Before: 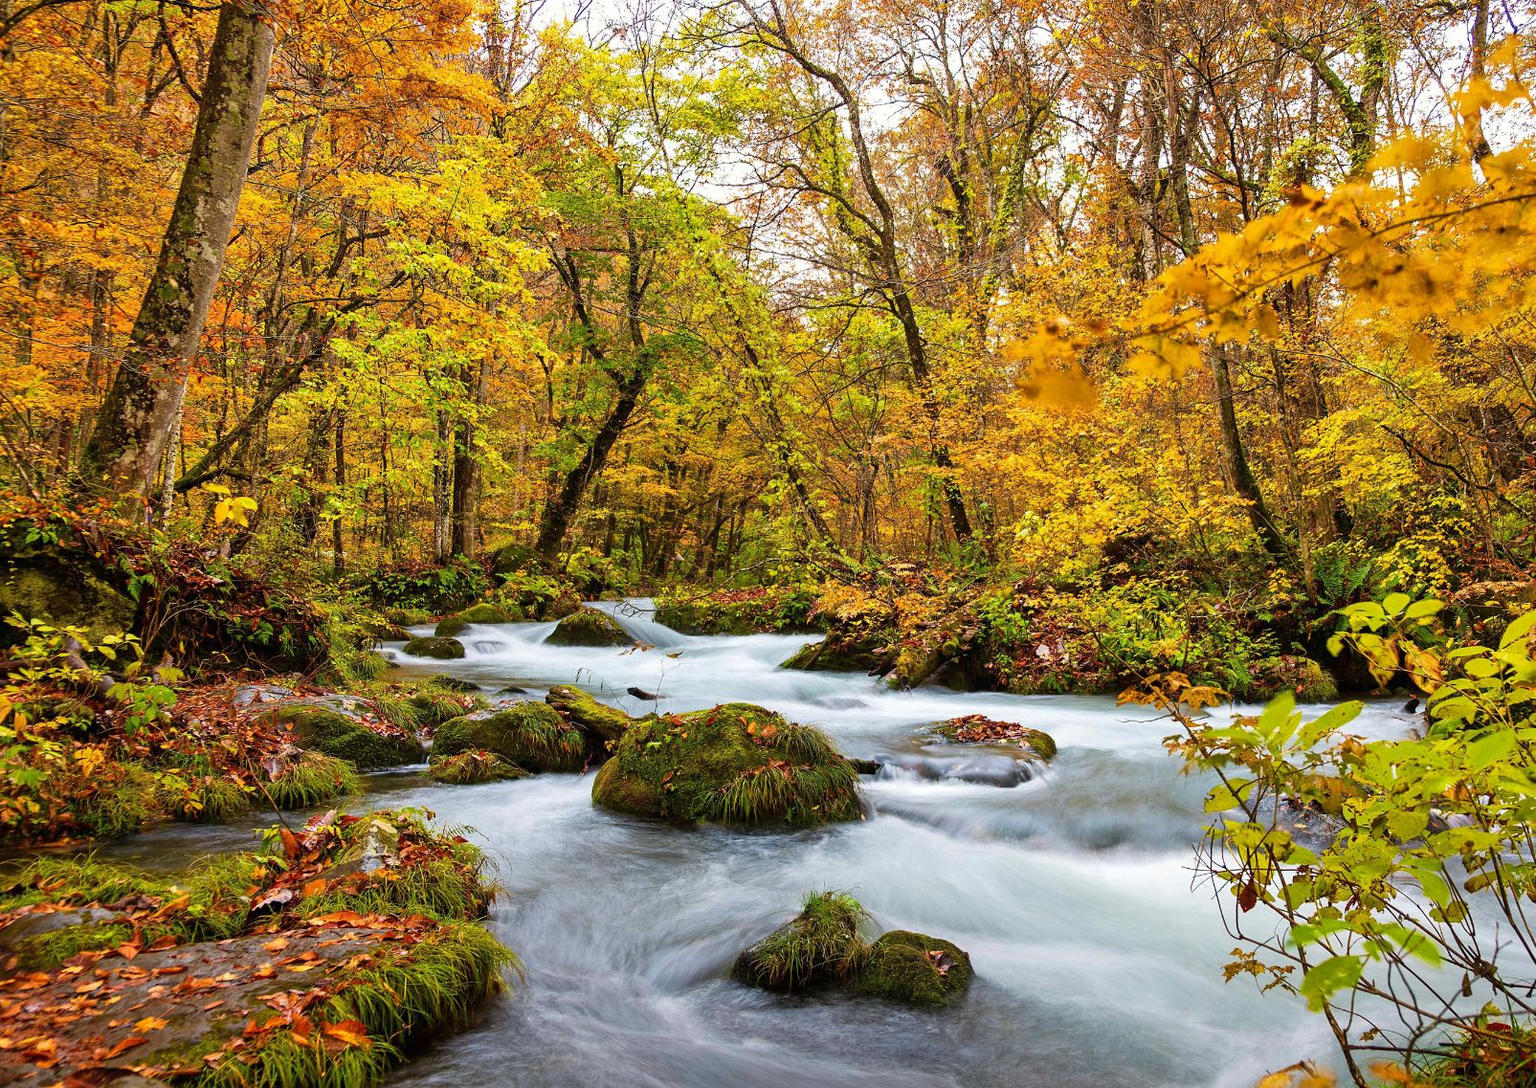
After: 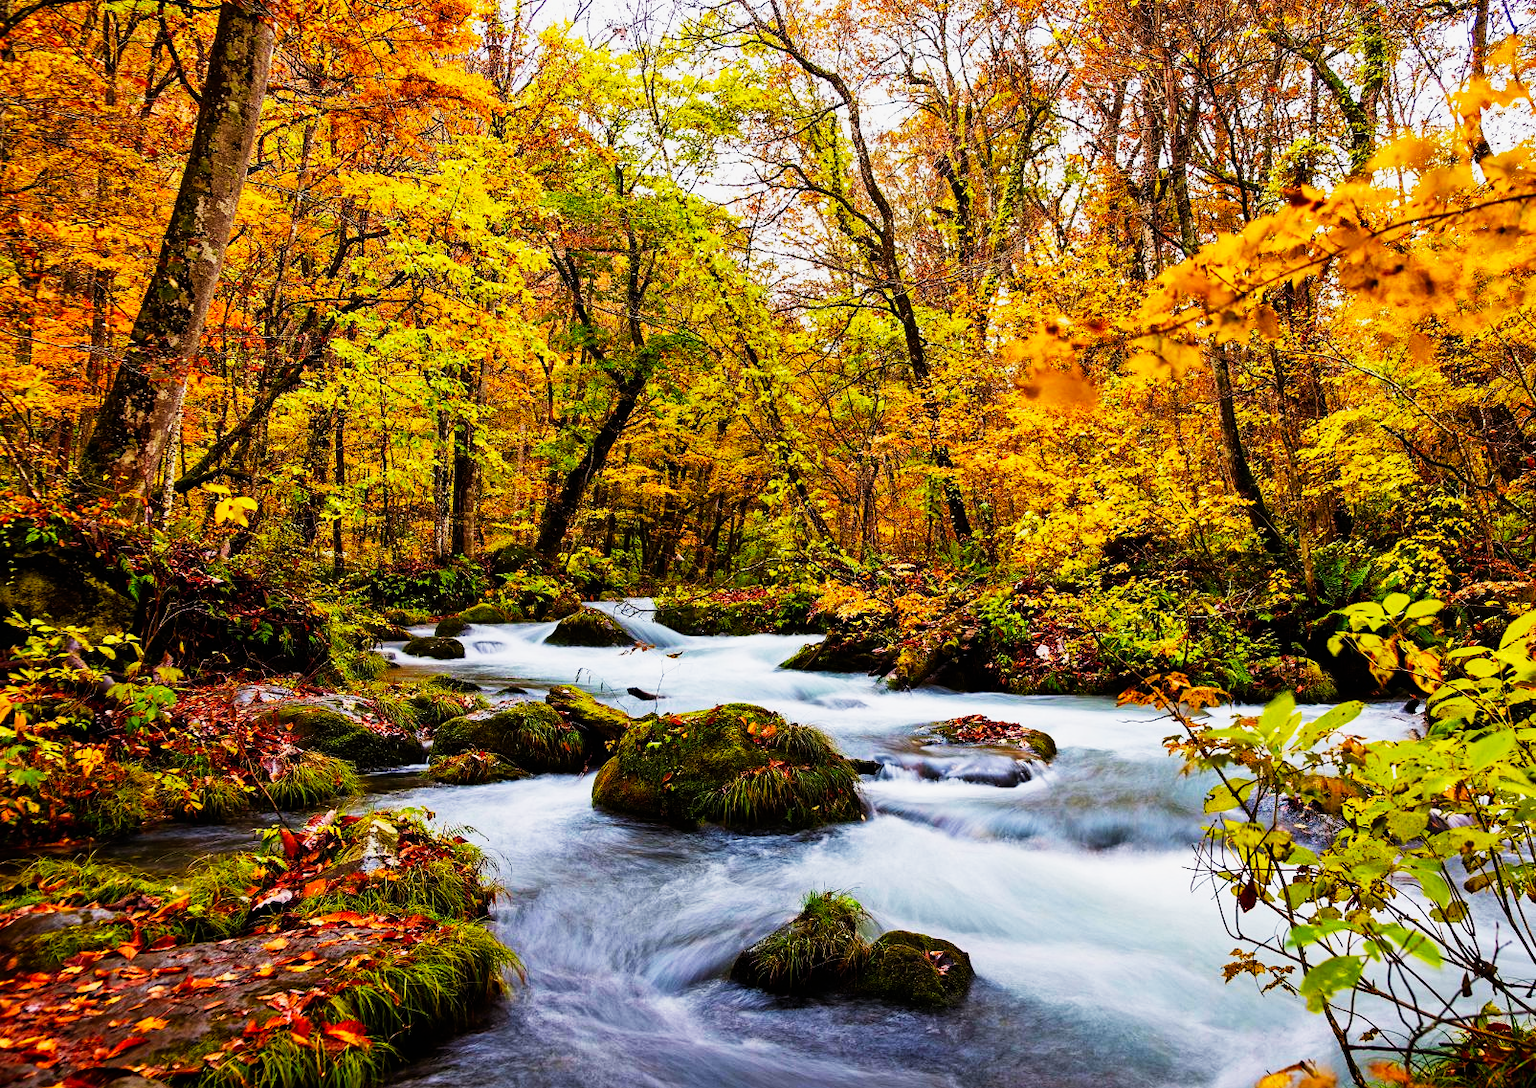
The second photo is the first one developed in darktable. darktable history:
white balance: red 1.004, blue 1.024
sigmoid: contrast 1.93, skew 0.29, preserve hue 0%
color balance: gamma [0.9, 0.988, 0.975, 1.025], gain [1.05, 1, 1, 1]
haze removal: on, module defaults
